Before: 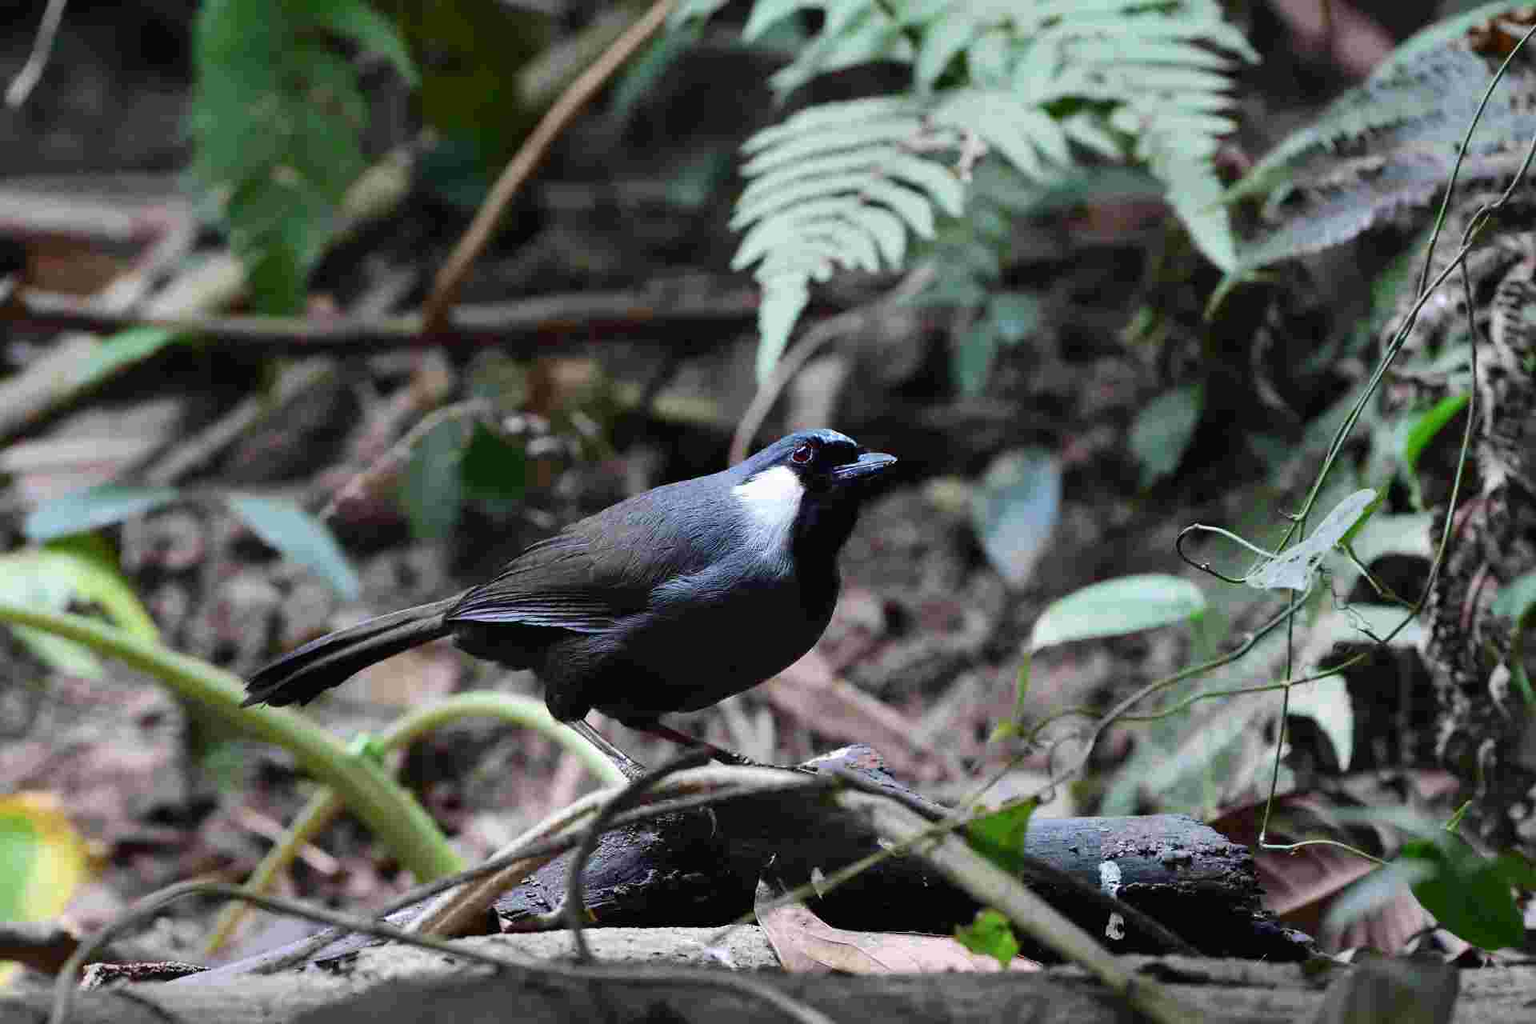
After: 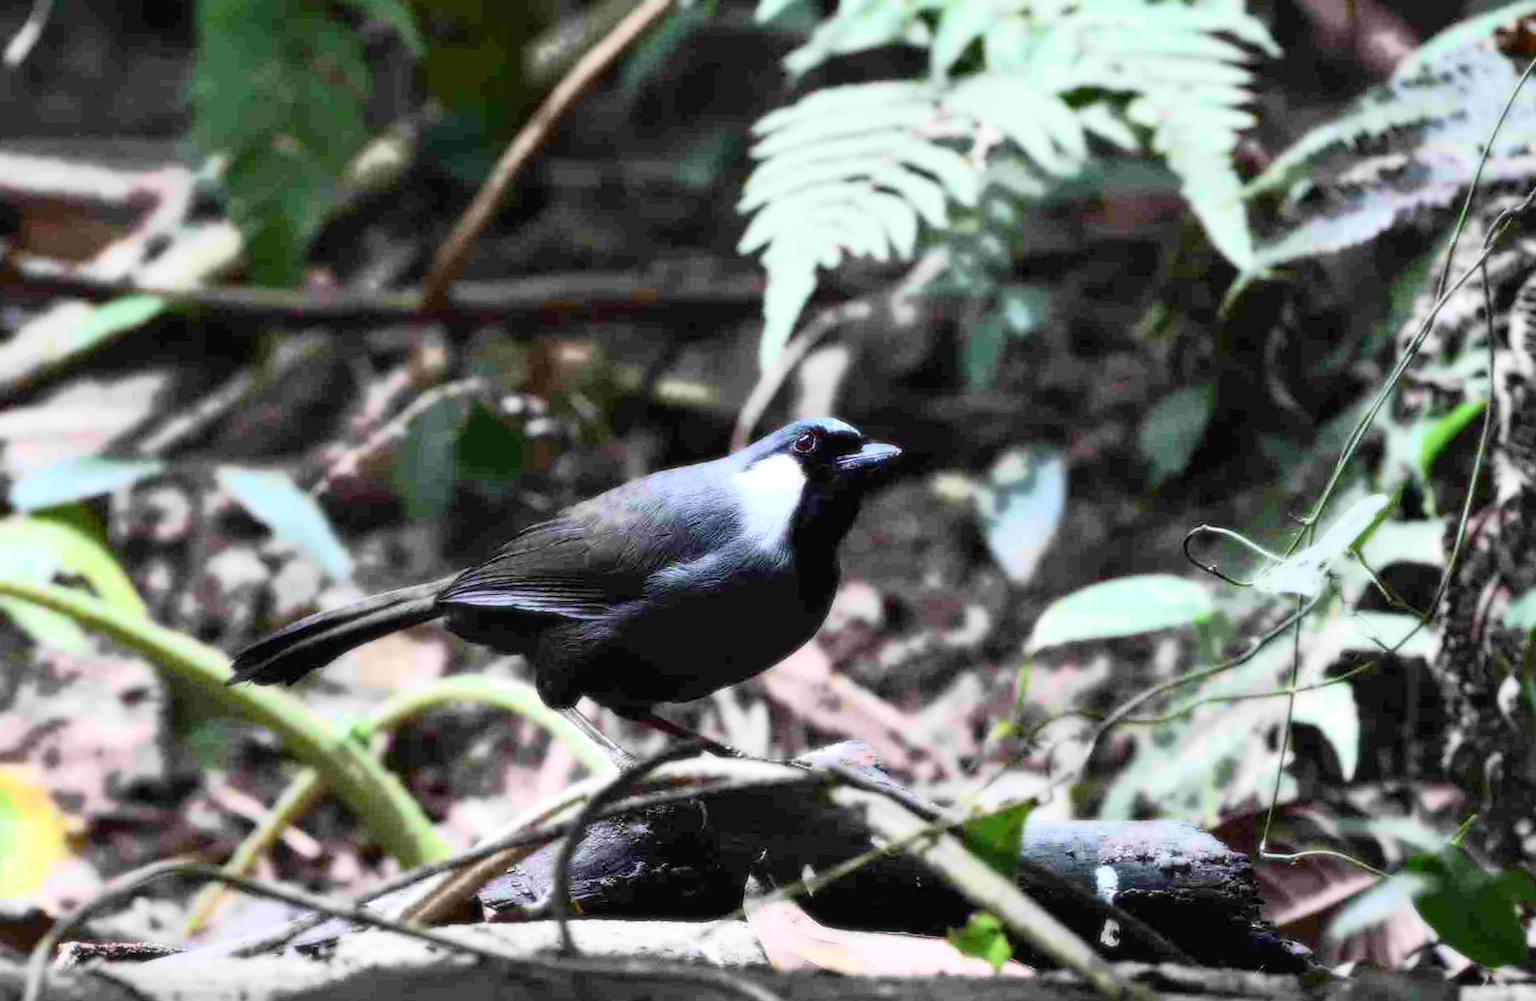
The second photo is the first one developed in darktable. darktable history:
rotate and perspective: rotation 1.57°, crop left 0.018, crop right 0.982, crop top 0.039, crop bottom 0.961
bloom: size 0%, threshold 54.82%, strength 8.31%
